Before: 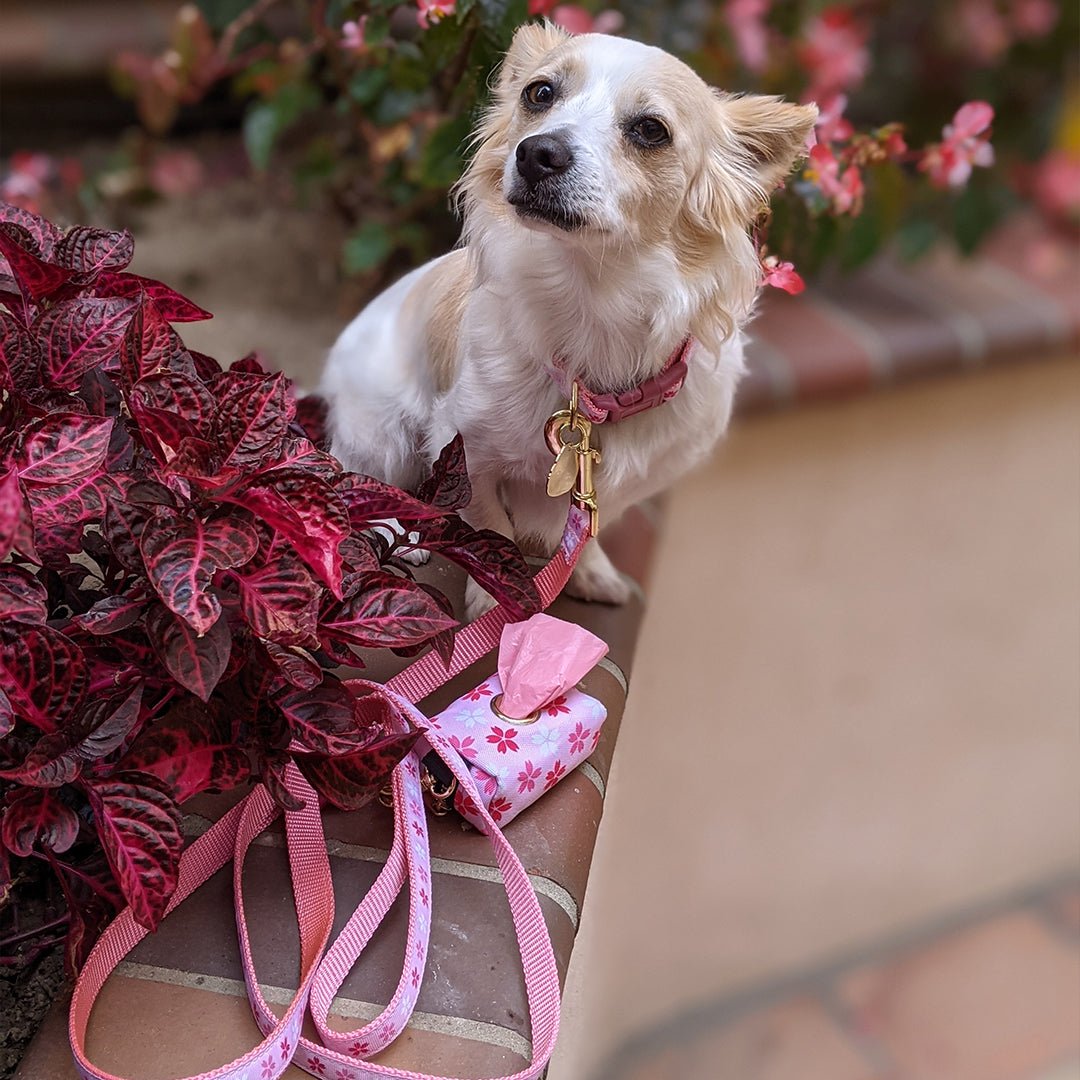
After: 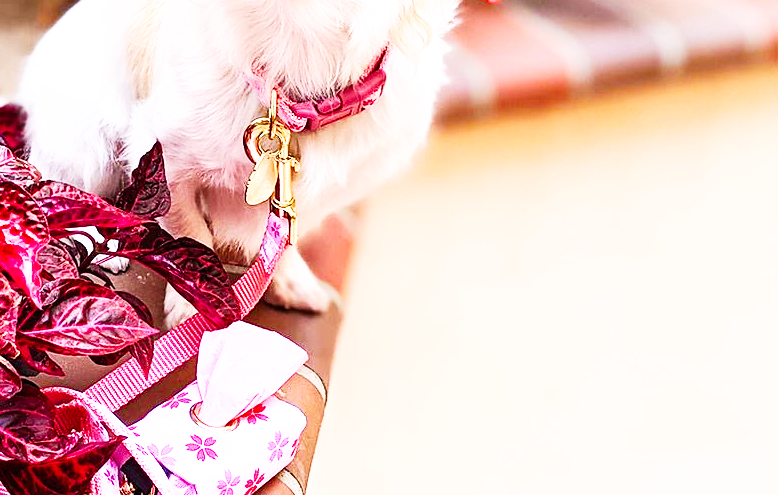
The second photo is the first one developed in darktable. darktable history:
color balance rgb: perceptual saturation grading › global saturation 20%, perceptual saturation grading › highlights -25%, perceptual saturation grading › shadows 25%
exposure: black level correction 0, exposure 0.7 EV, compensate exposure bias true, compensate highlight preservation false
base curve: curves: ch0 [(0, 0) (0.007, 0.004) (0.027, 0.03) (0.046, 0.07) (0.207, 0.54) (0.442, 0.872) (0.673, 0.972) (1, 1)], preserve colors none
crop and rotate: left 27.938%, top 27.046%, bottom 27.046%
shadows and highlights: shadows 0, highlights 40
